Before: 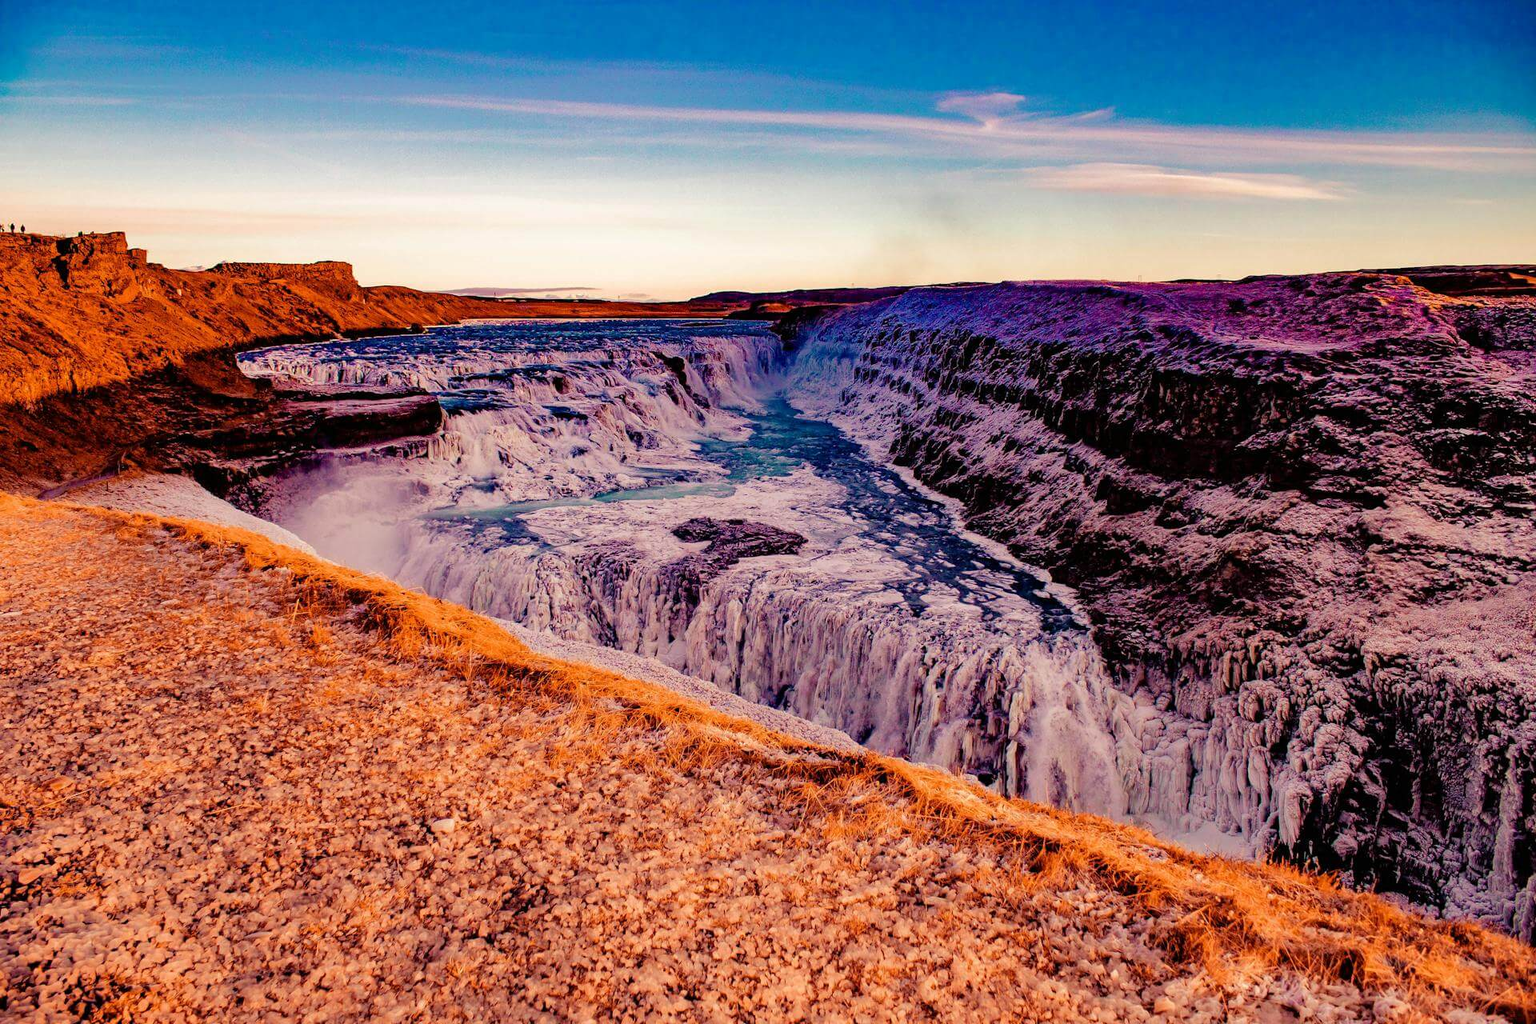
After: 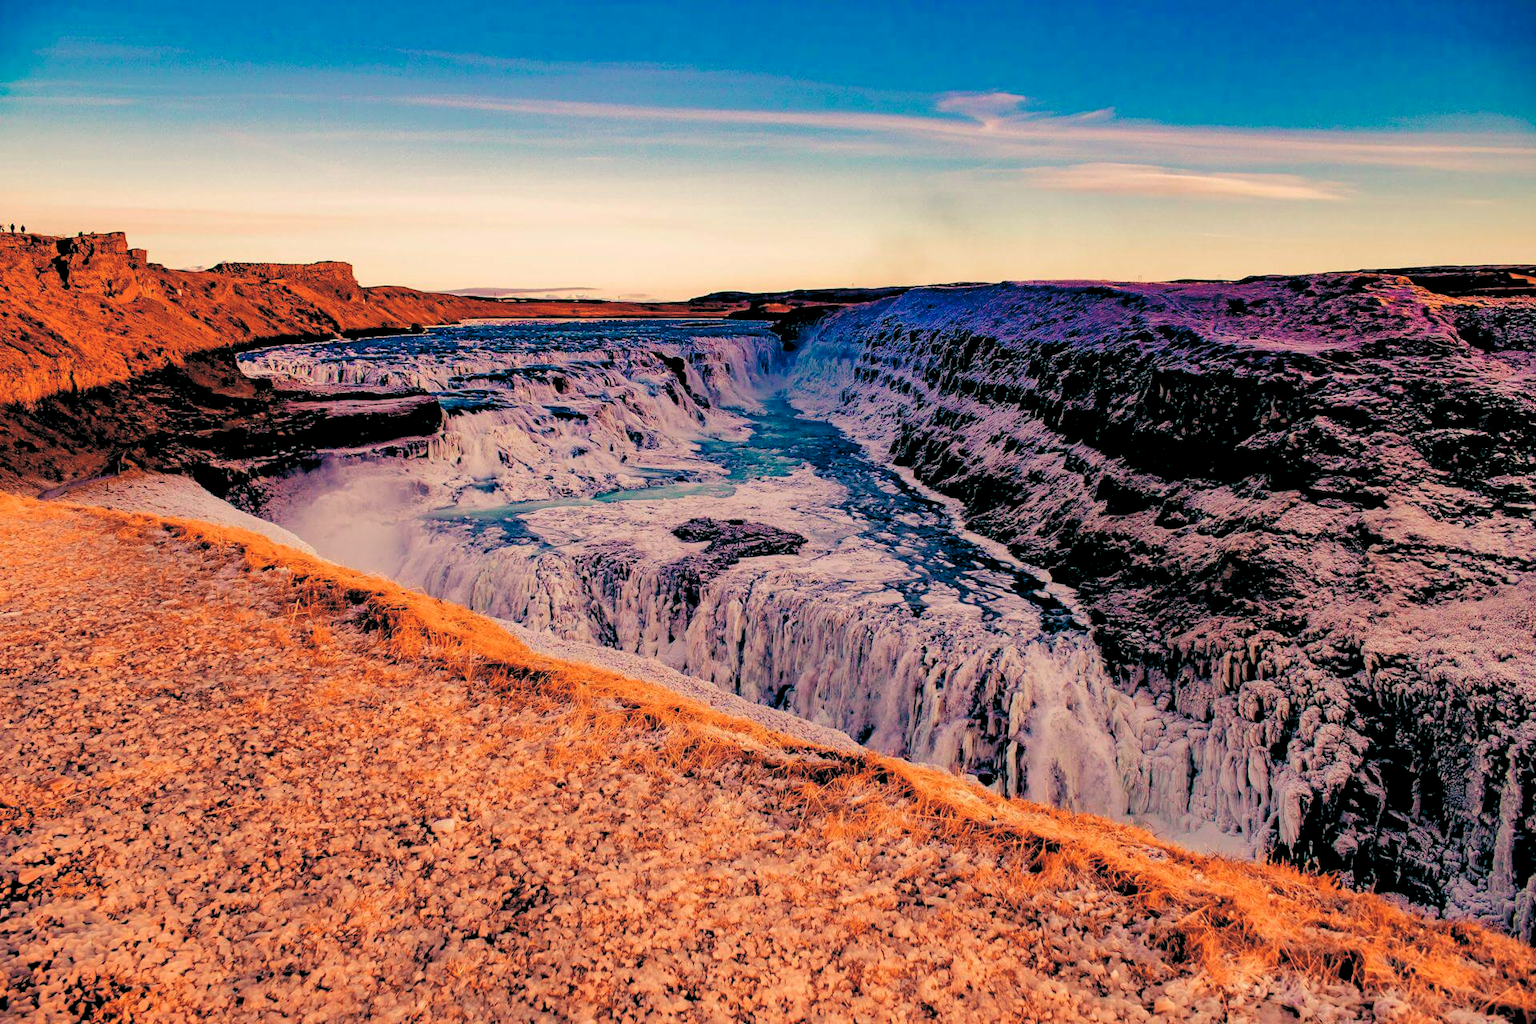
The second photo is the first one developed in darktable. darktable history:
color balance: lift [1.005, 0.99, 1.007, 1.01], gamma [1, 0.979, 1.011, 1.021], gain [0.923, 1.098, 1.025, 0.902], input saturation 90.45%, contrast 7.73%, output saturation 105.91%
rgb levels: preserve colors sum RGB, levels [[0.038, 0.433, 0.934], [0, 0.5, 1], [0, 0.5, 1]]
